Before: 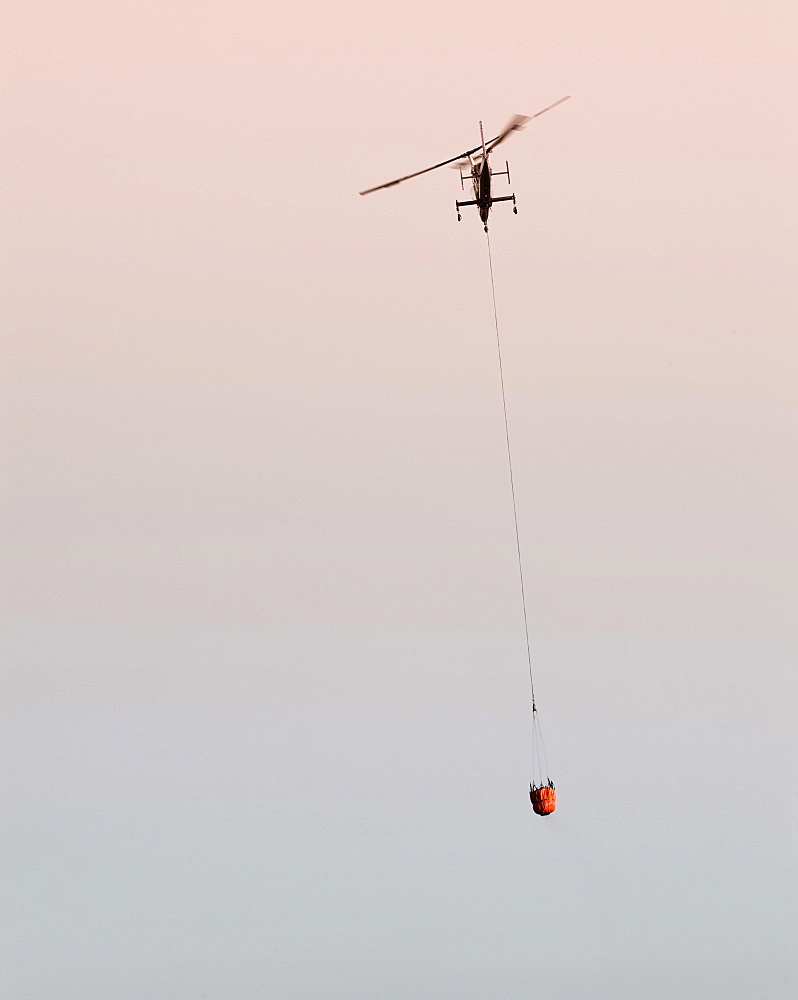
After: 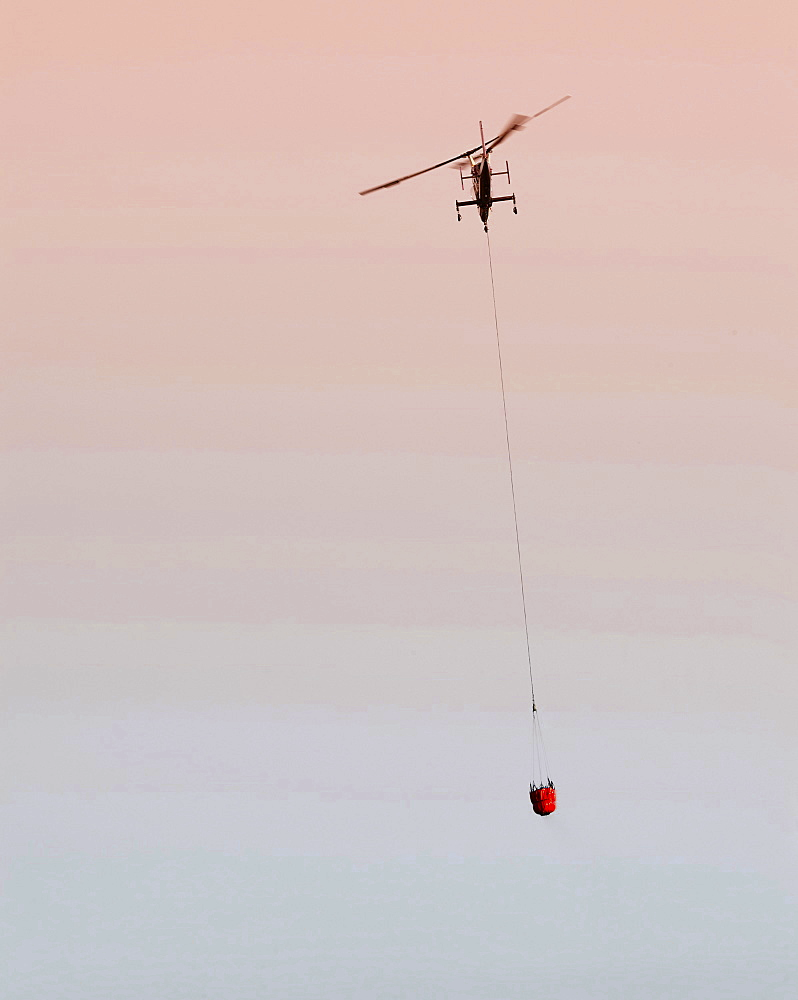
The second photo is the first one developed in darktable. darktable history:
color zones: curves: ch0 [(0, 0.363) (0.128, 0.373) (0.25, 0.5) (0.402, 0.407) (0.521, 0.525) (0.63, 0.559) (0.729, 0.662) (0.867, 0.471)]; ch1 [(0, 0.515) (0.136, 0.618) (0.25, 0.5) (0.378, 0) (0.516, 0) (0.622, 0.593) (0.737, 0.819) (0.87, 0.593)]; ch2 [(0, 0.529) (0.128, 0.471) (0.282, 0.451) (0.386, 0.662) (0.516, 0.525) (0.633, 0.554) (0.75, 0.62) (0.875, 0.441)]
color balance rgb: linear chroma grading › shadows -8%, linear chroma grading › global chroma 10%, perceptual saturation grading › global saturation 2%, perceptual saturation grading › highlights -2%, perceptual saturation grading › mid-tones 4%, perceptual saturation grading › shadows 8%, perceptual brilliance grading › global brilliance 2%, perceptual brilliance grading › highlights -4%, global vibrance 16%, saturation formula JzAzBz (2021)
